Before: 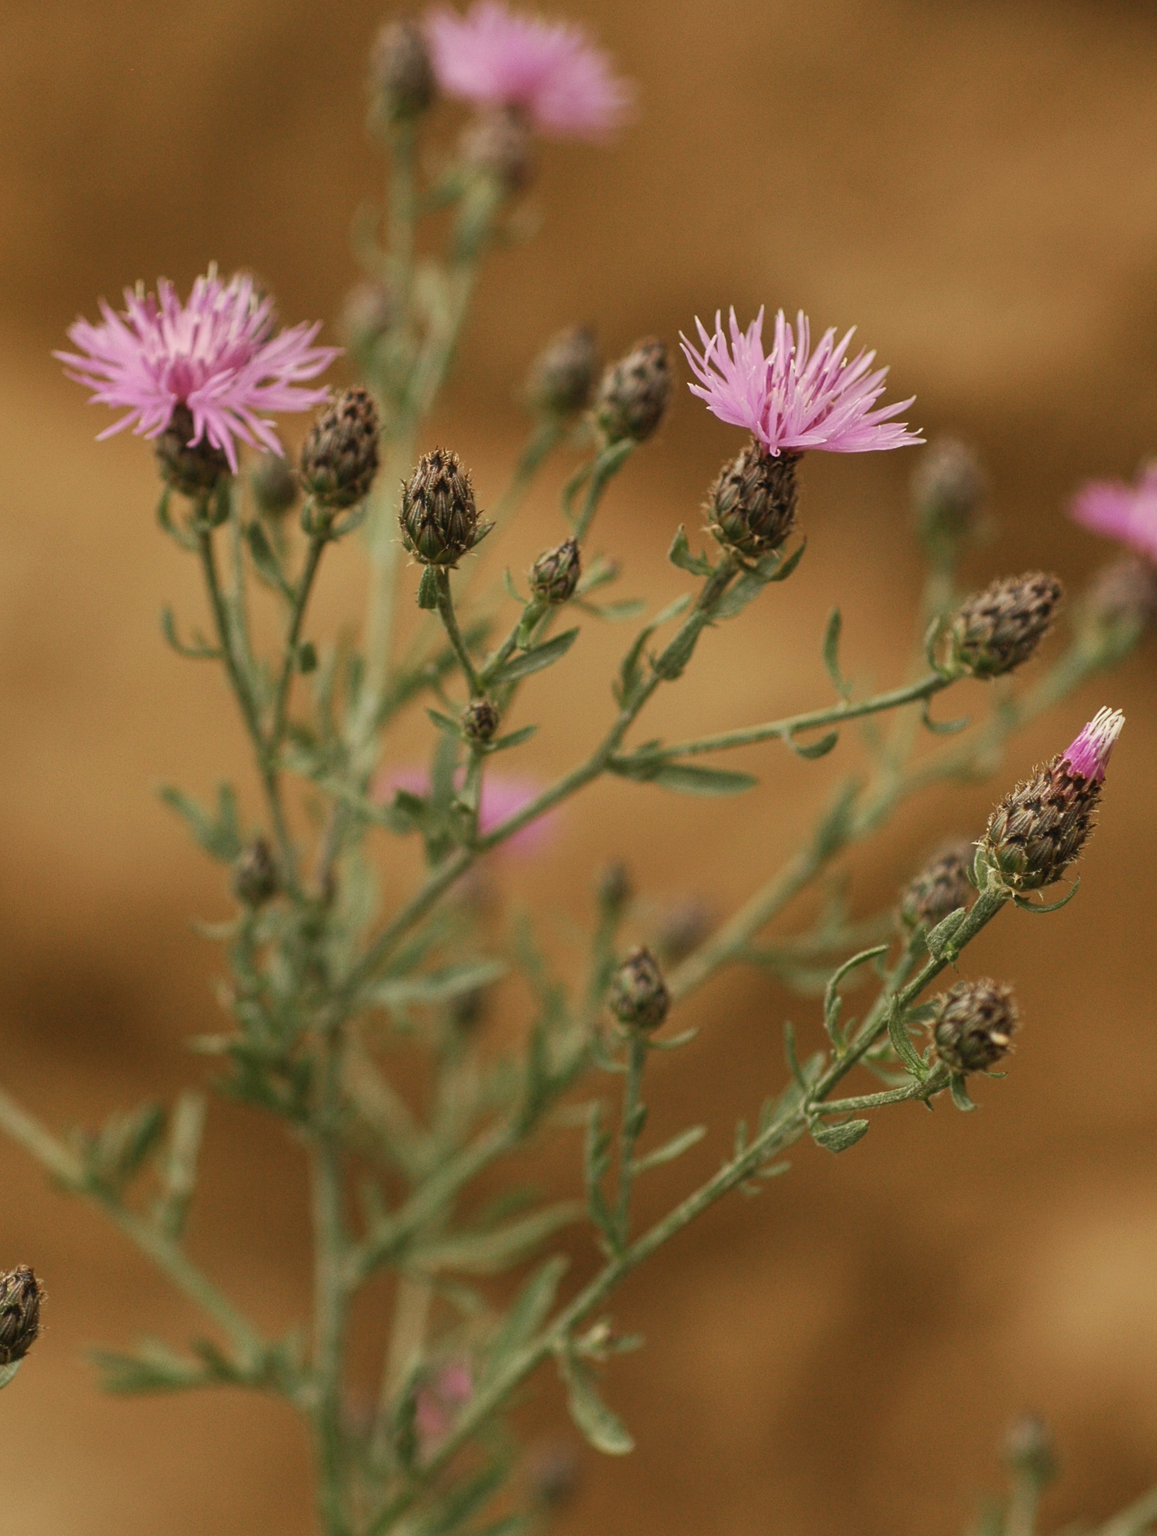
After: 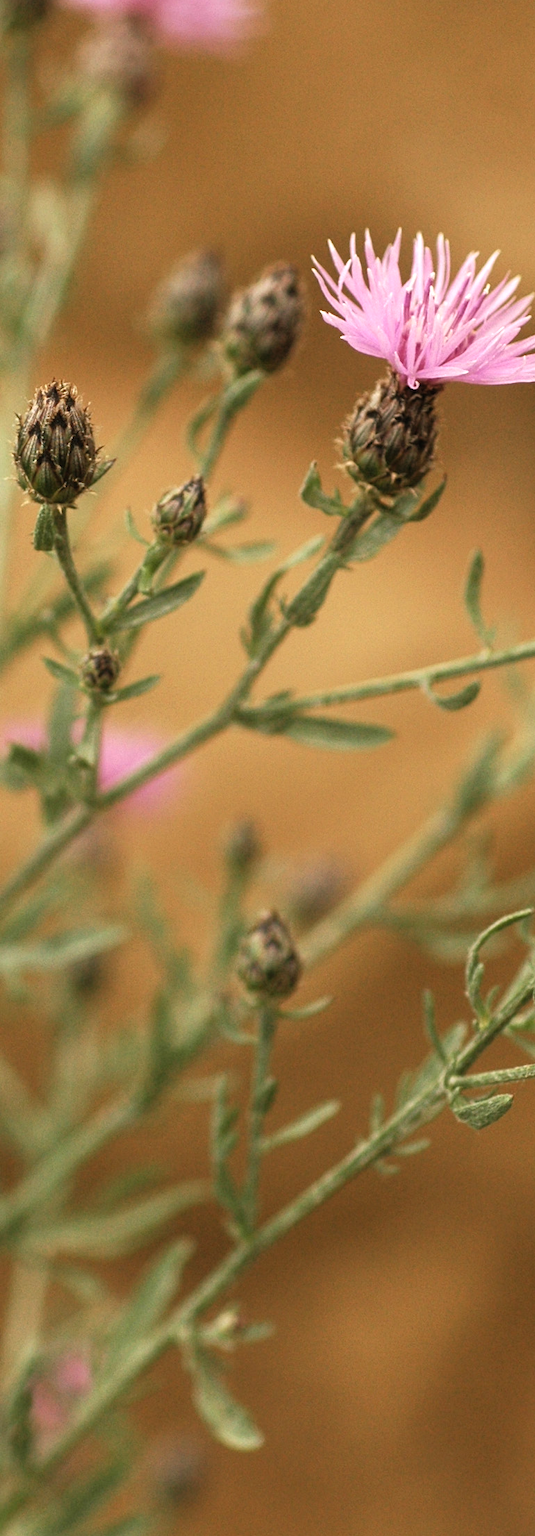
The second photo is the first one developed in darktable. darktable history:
tone equalizer: -8 EV -0.783 EV, -7 EV -0.67 EV, -6 EV -0.568 EV, -5 EV -0.37 EV, -3 EV 0.377 EV, -2 EV 0.6 EV, -1 EV 0.677 EV, +0 EV 0.752 EV
crop: left 33.419%, top 5.95%, right 23.06%
